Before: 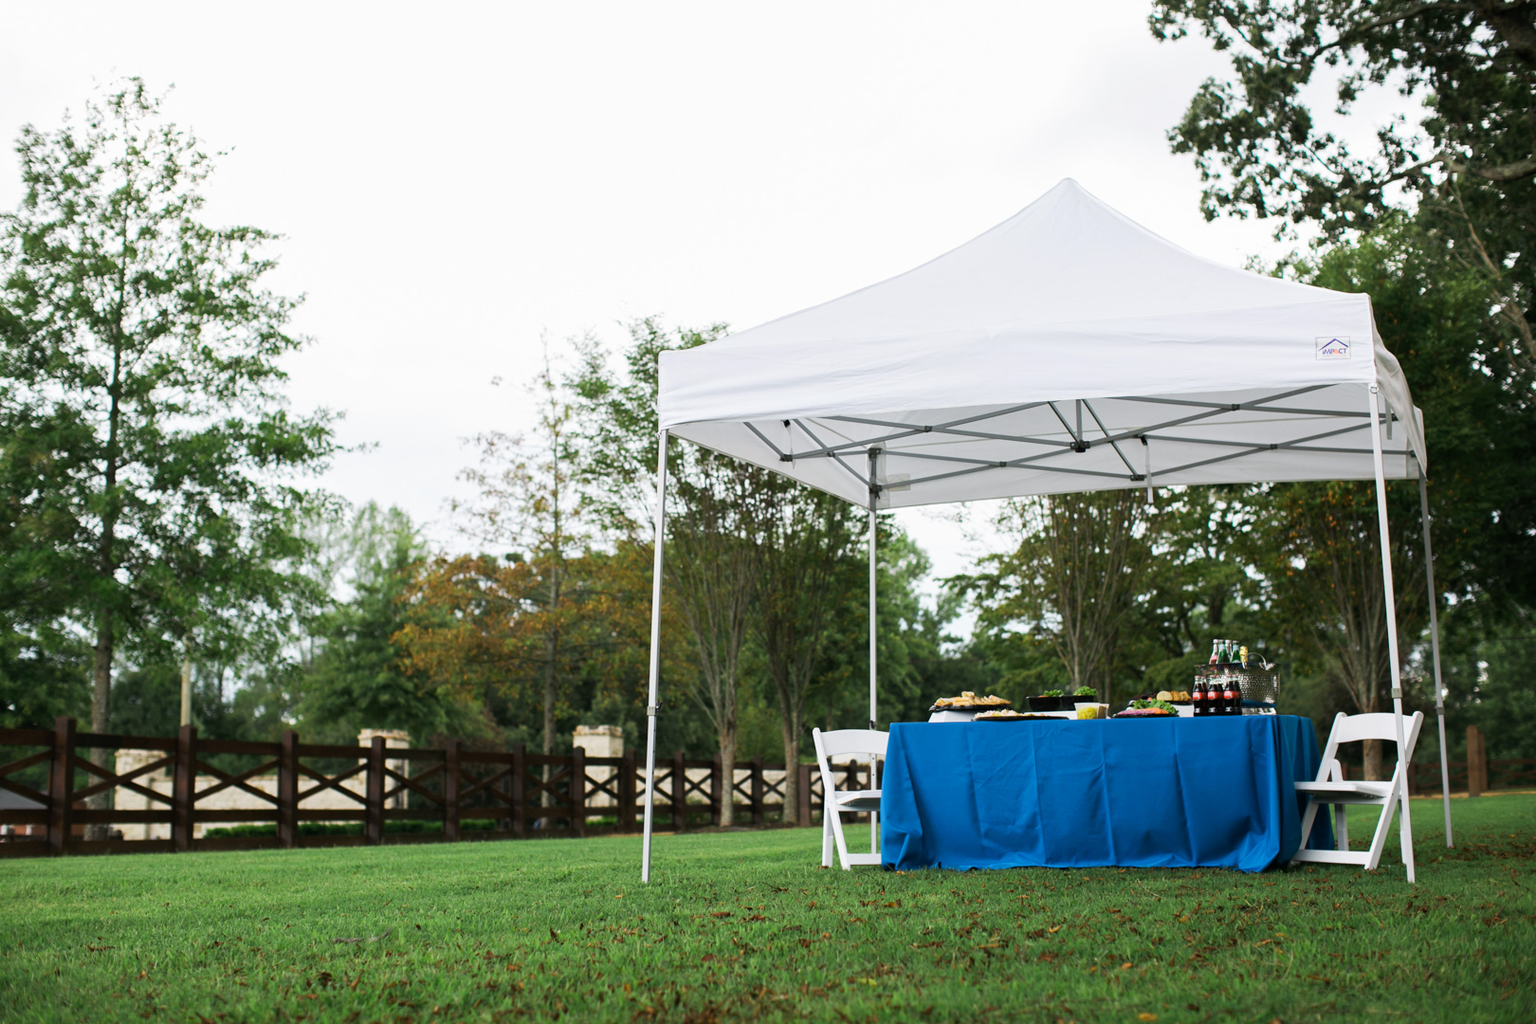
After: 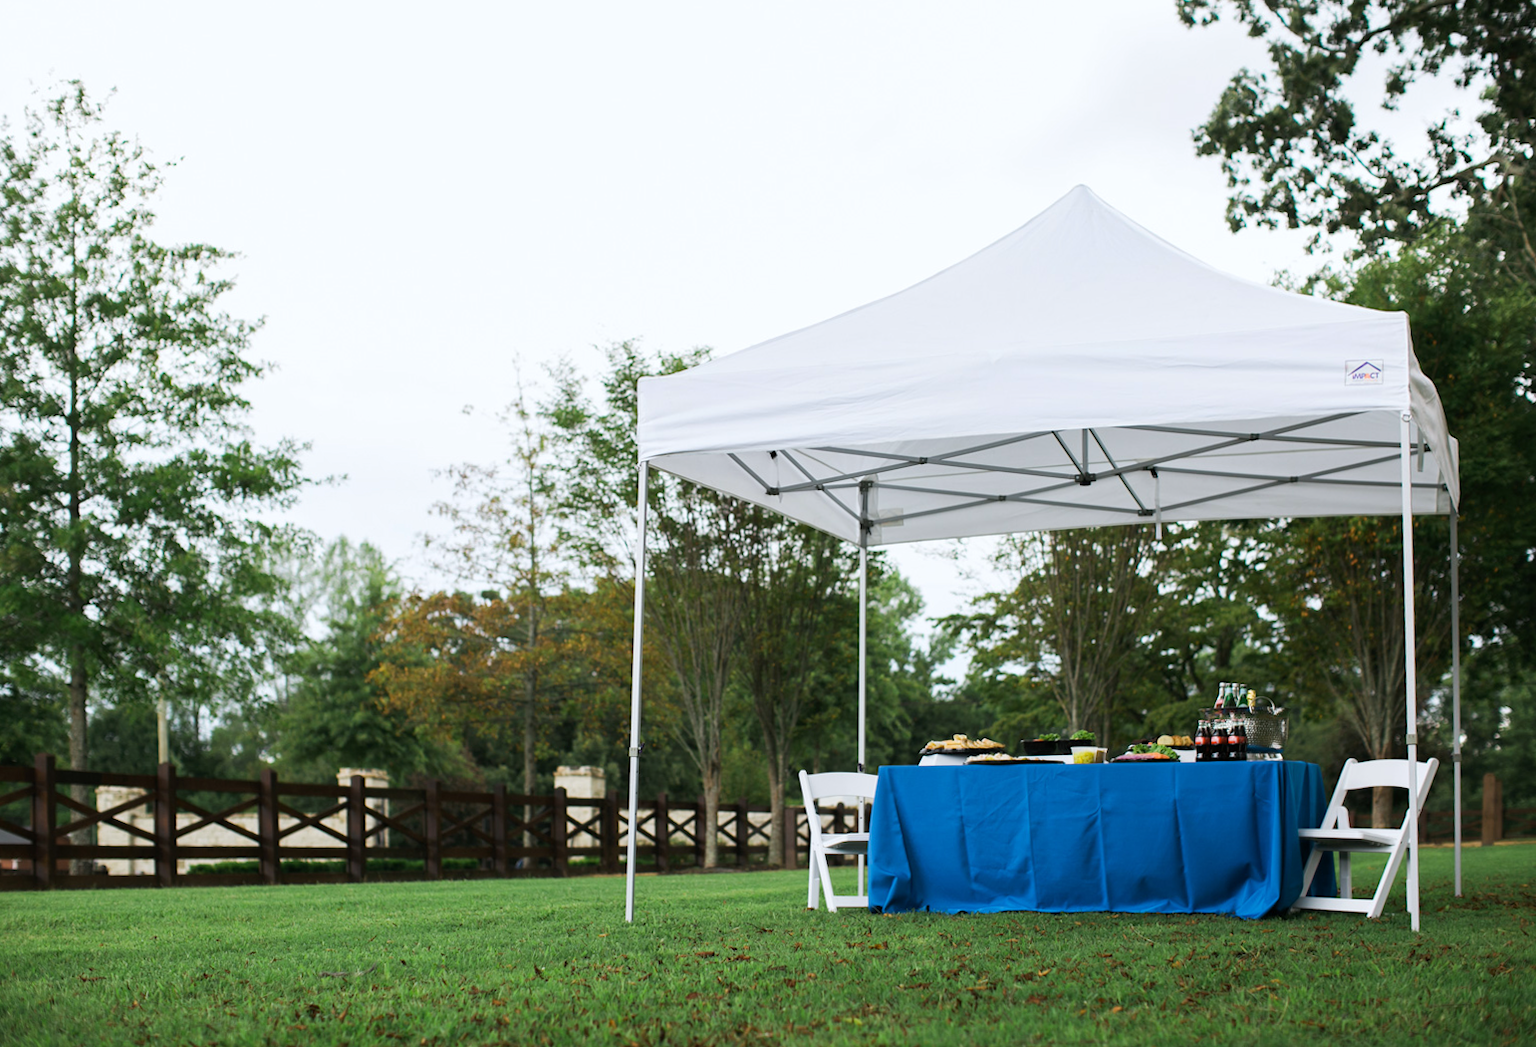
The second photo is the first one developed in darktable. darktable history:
rotate and perspective: rotation 0.074°, lens shift (vertical) 0.096, lens shift (horizontal) -0.041, crop left 0.043, crop right 0.952, crop top 0.024, crop bottom 0.979
white balance: red 0.982, blue 1.018
